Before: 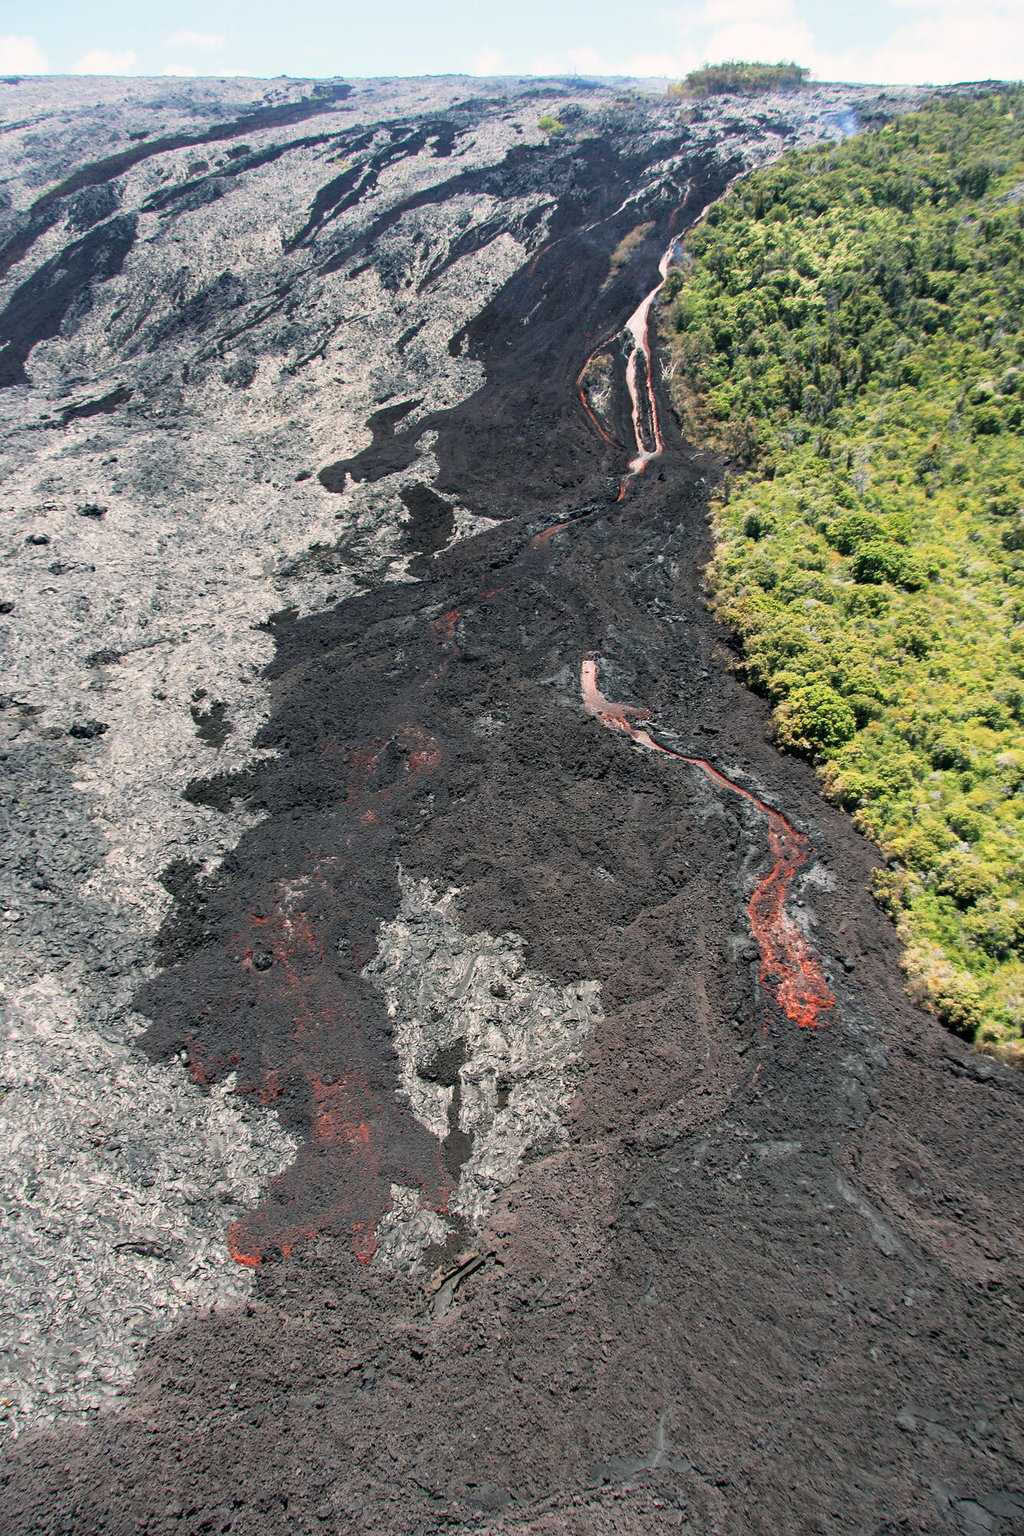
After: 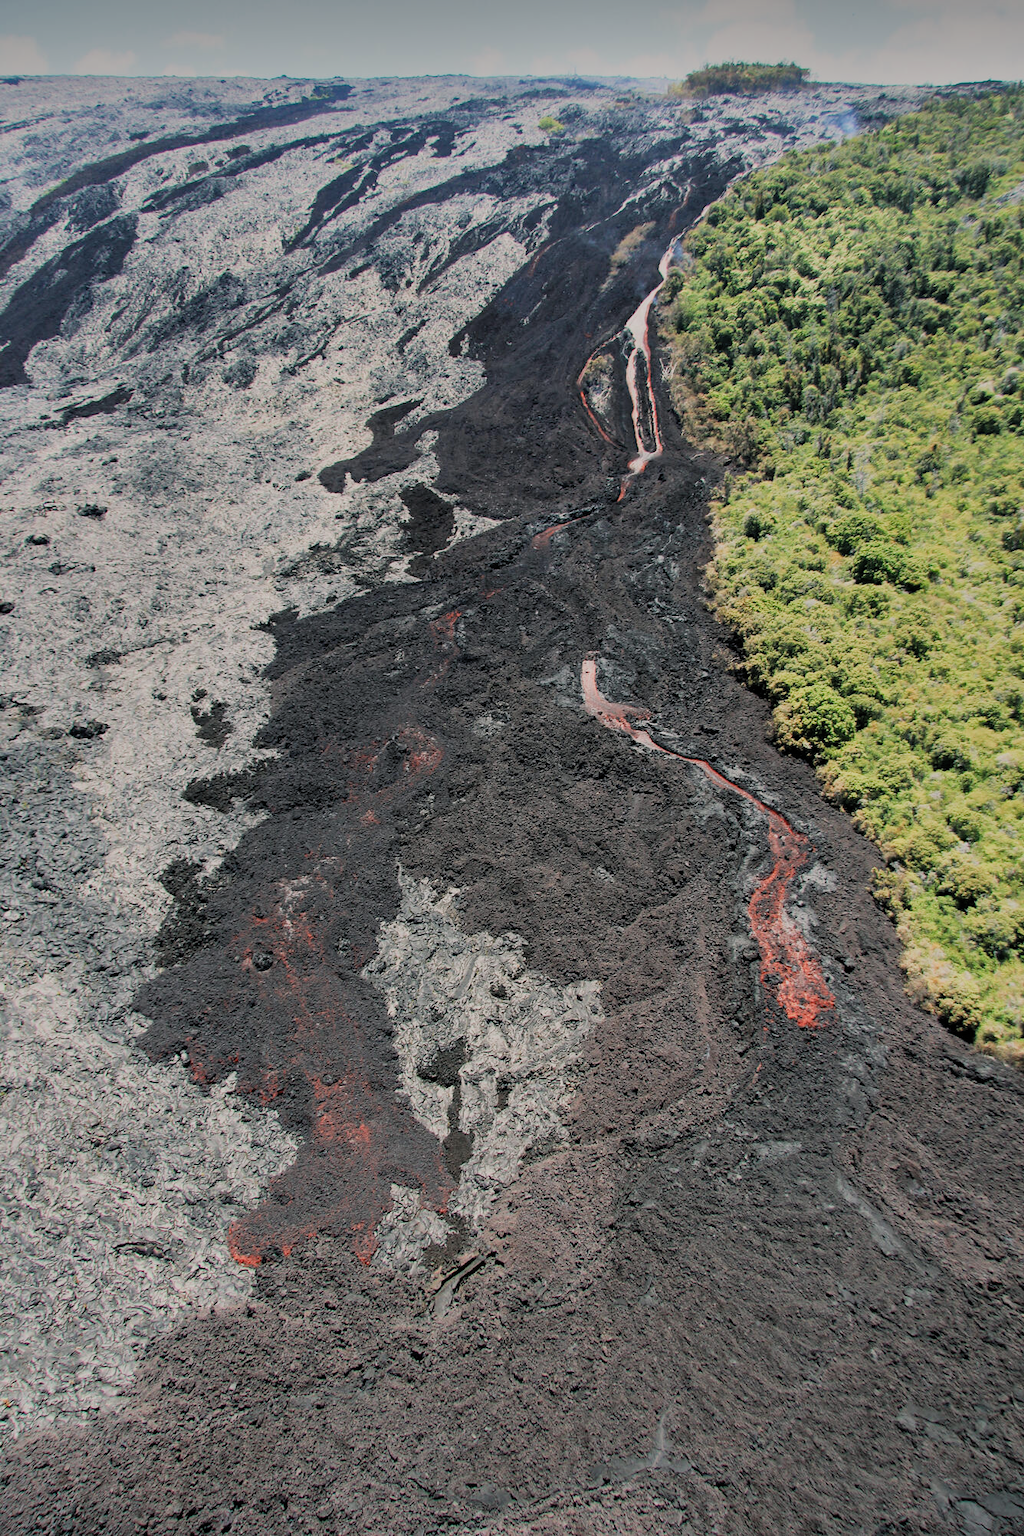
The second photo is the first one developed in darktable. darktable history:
shadows and highlights: shadows 20.83, highlights -82.86, soften with gaussian
filmic rgb: black relative exposure -7.65 EV, white relative exposure 4.56 EV, hardness 3.61, color science v5 (2021), contrast in shadows safe, contrast in highlights safe
